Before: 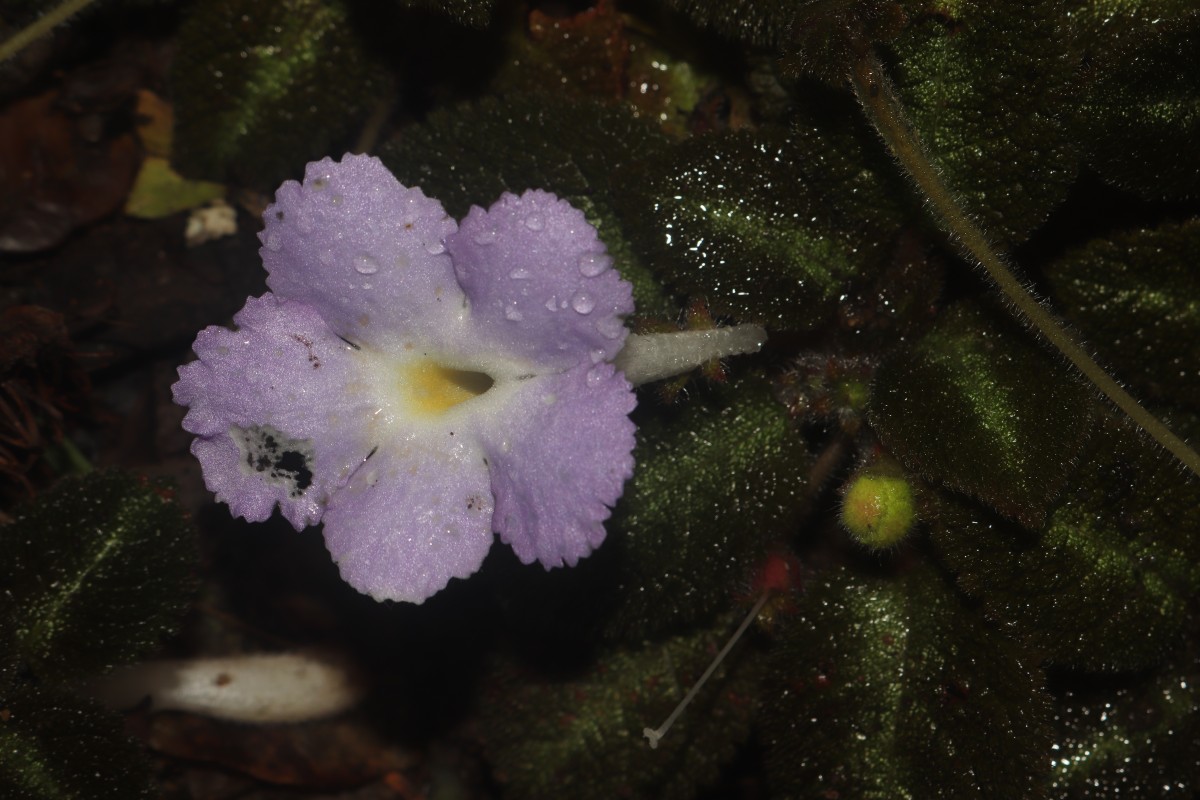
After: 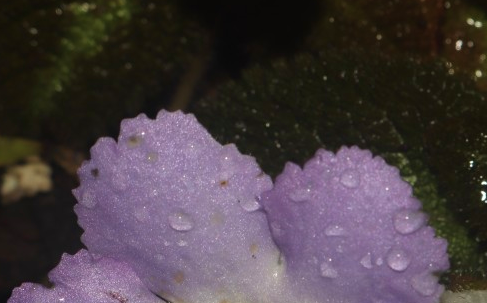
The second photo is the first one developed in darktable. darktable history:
crop: left 15.452%, top 5.459%, right 43.956%, bottom 56.62%
velvia: on, module defaults
